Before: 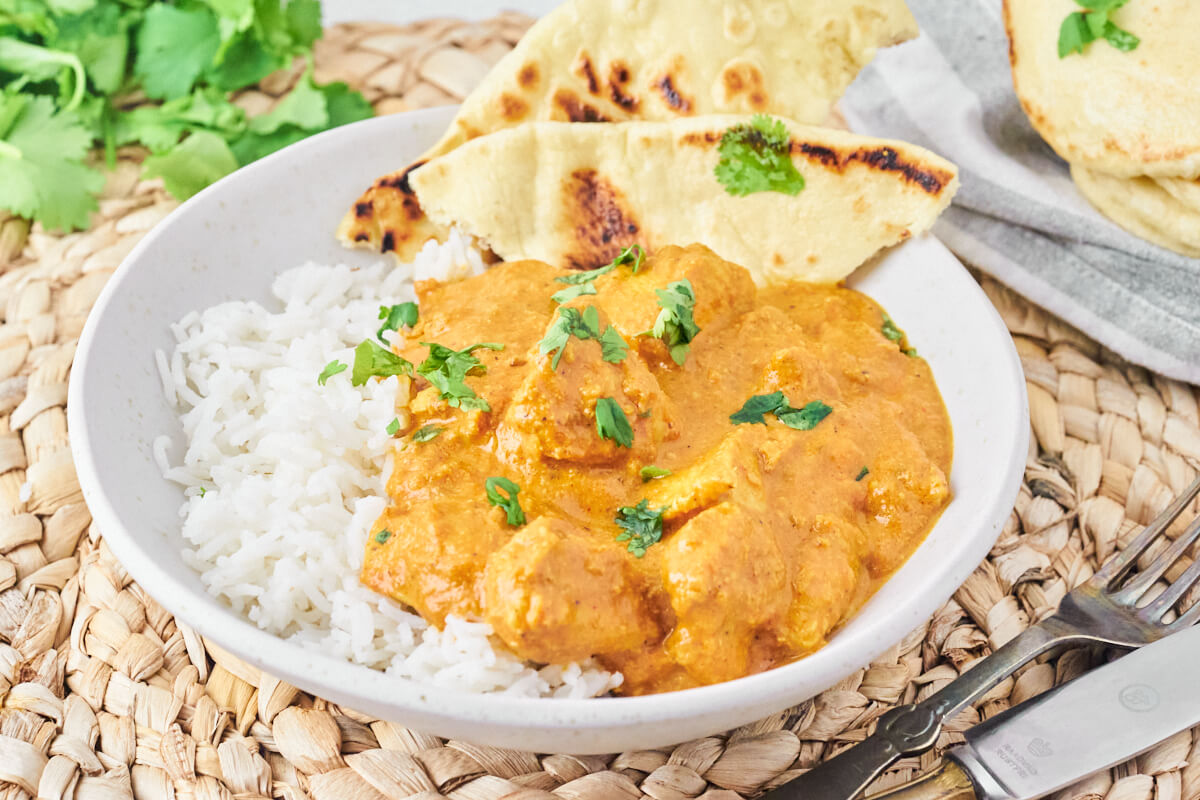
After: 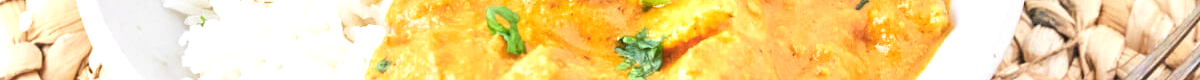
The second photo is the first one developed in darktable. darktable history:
exposure: black level correction 0, exposure 0.5 EV, compensate highlight preservation false
crop and rotate: top 59.084%, bottom 30.916%
